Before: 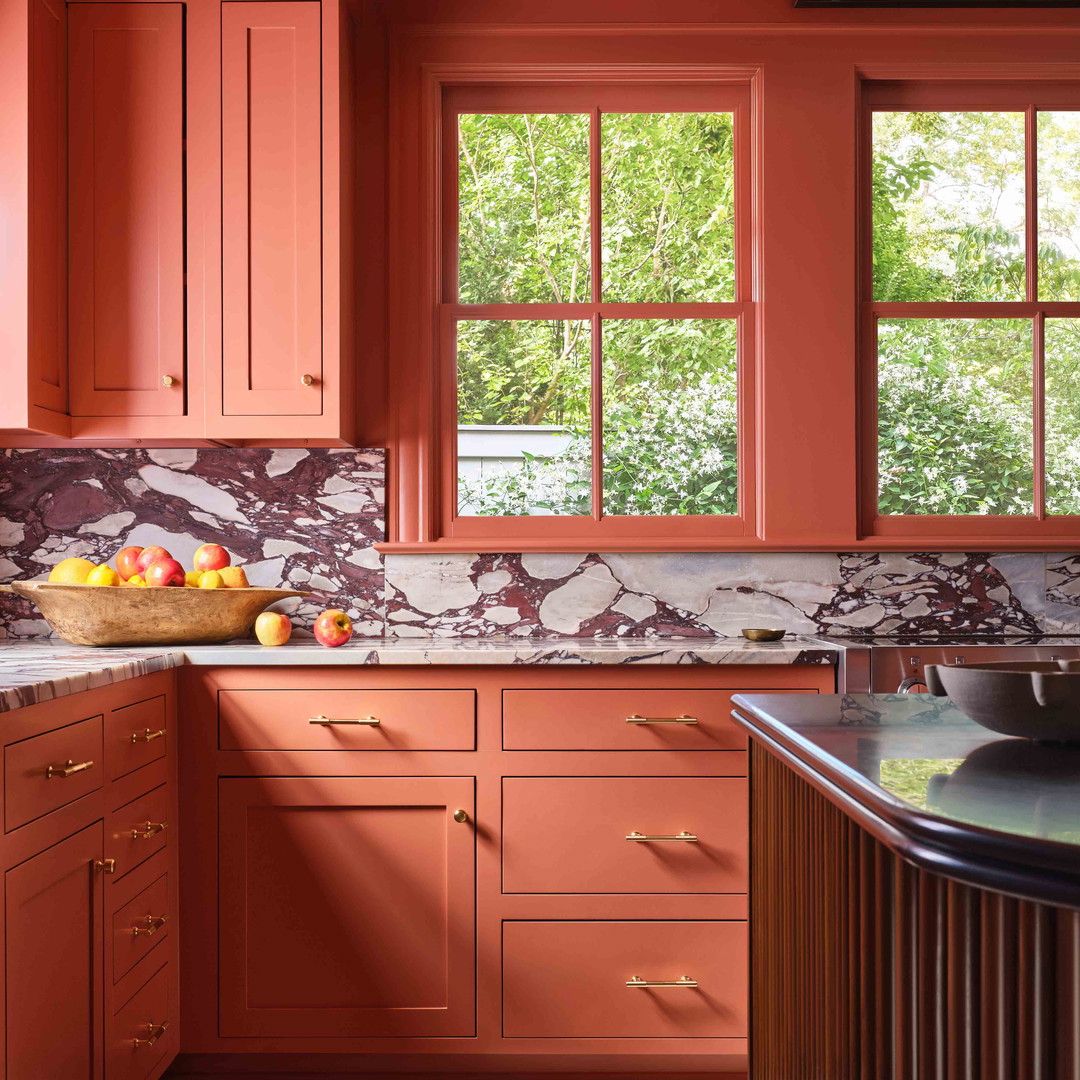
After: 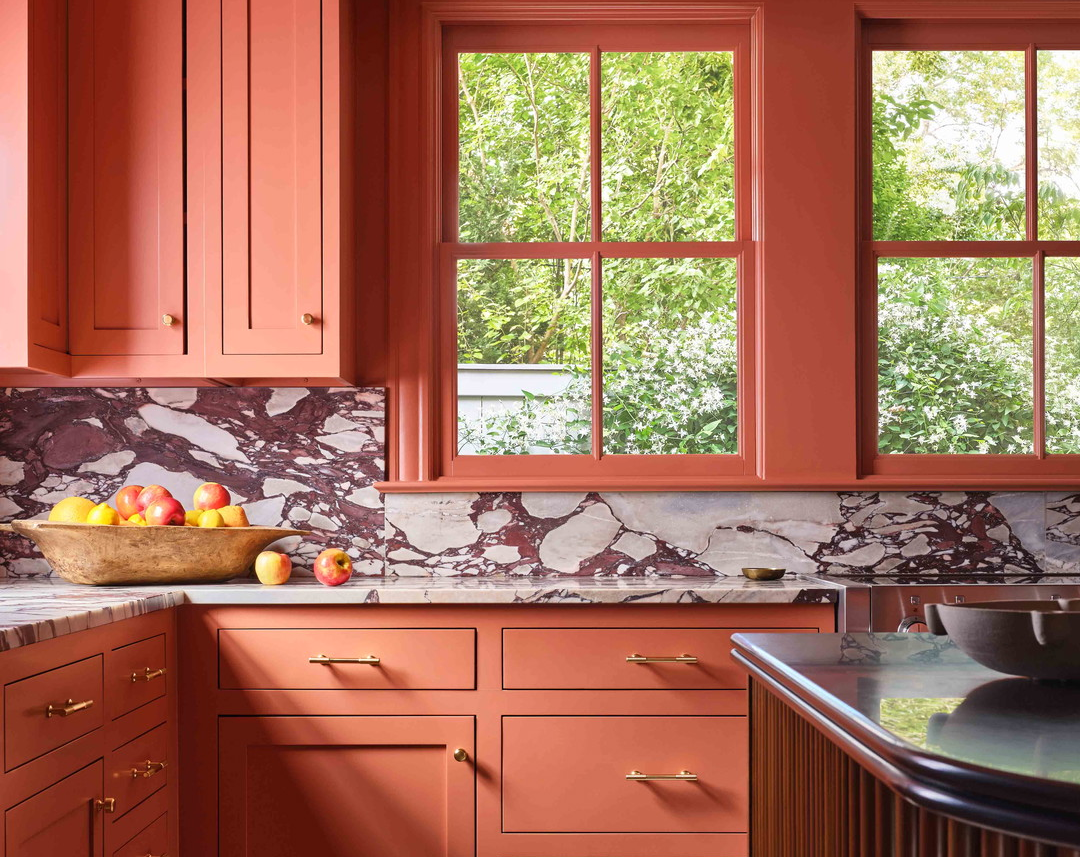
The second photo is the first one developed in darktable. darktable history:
crop and rotate: top 5.667%, bottom 14.937%
tone equalizer: on, module defaults
